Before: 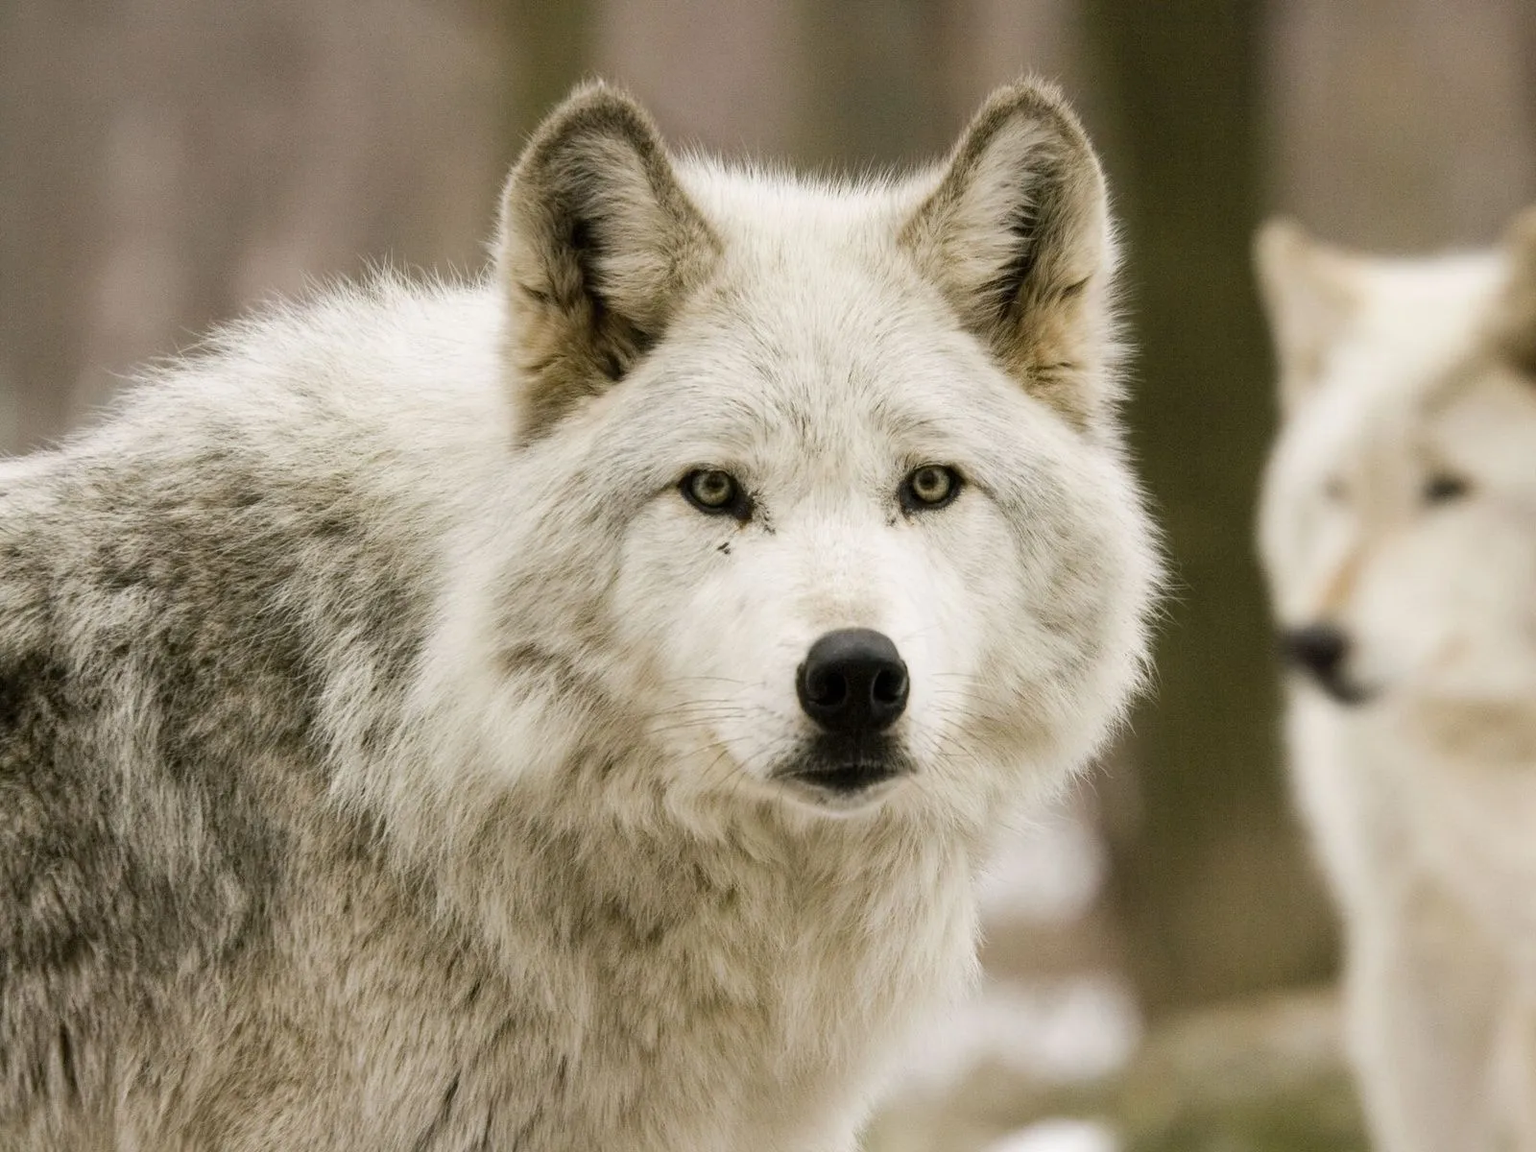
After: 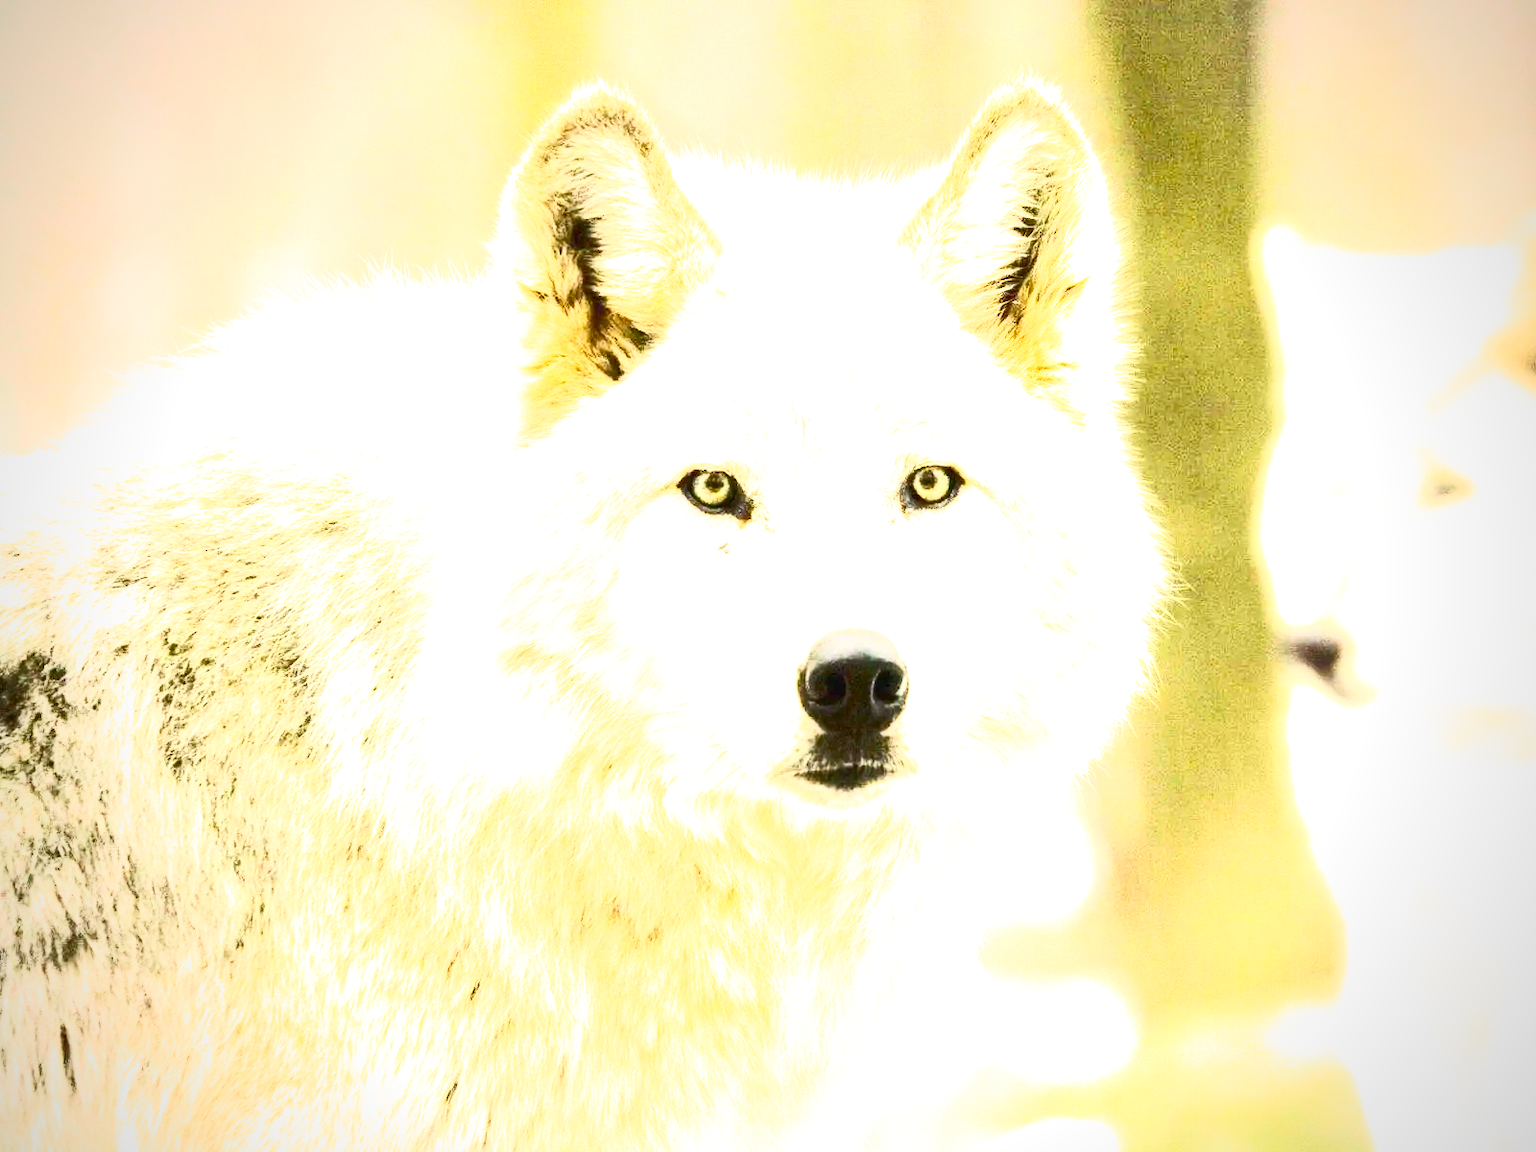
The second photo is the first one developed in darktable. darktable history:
filmic rgb: black relative exposure -16 EV, threshold -0.33 EV, transition 3.19 EV, structure ↔ texture 100%, target black luminance 0%, hardness 7.57, latitude 72.96%, contrast 0.908, highlights saturation mix 10%, shadows ↔ highlights balance -0.38%, add noise in highlights 0, preserve chrominance no, color science v4 (2020), iterations of high-quality reconstruction 10, enable highlight reconstruction true
vignetting: fall-off radius 60.92%
exposure: black level correction 0, exposure 2.327 EV, compensate exposure bias true, compensate highlight preservation false
levels: levels [0, 0.498, 1]
contrast brightness saturation: contrast 0.83, brightness 0.59, saturation 0.59
